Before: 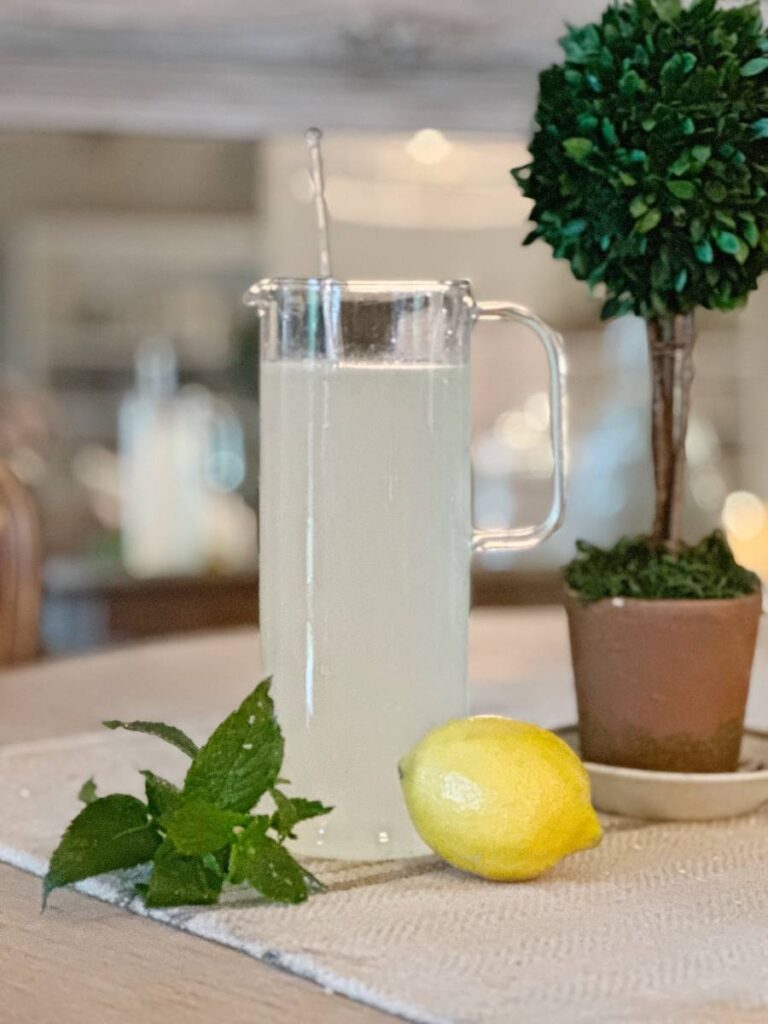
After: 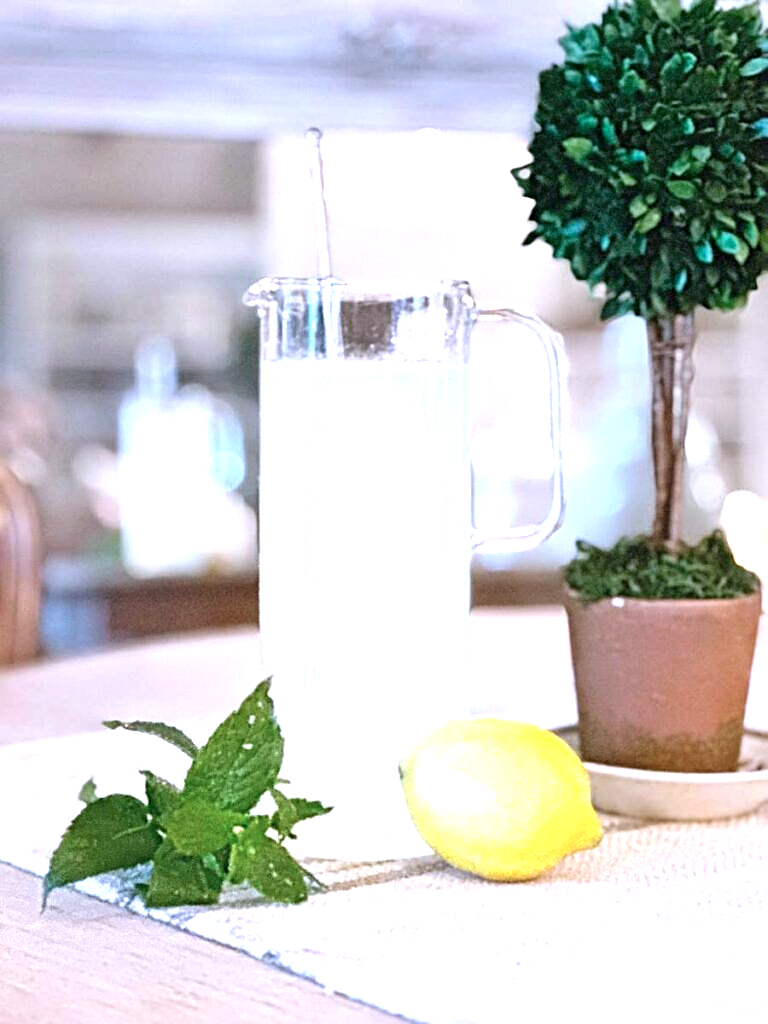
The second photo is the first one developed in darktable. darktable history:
sharpen: radius 2.543, amount 0.636
exposure: black level correction 0, exposure 1.2 EV, compensate exposure bias true, compensate highlight preservation false
color calibration: illuminant as shot in camera, x 0.379, y 0.396, temperature 4138.76 K
